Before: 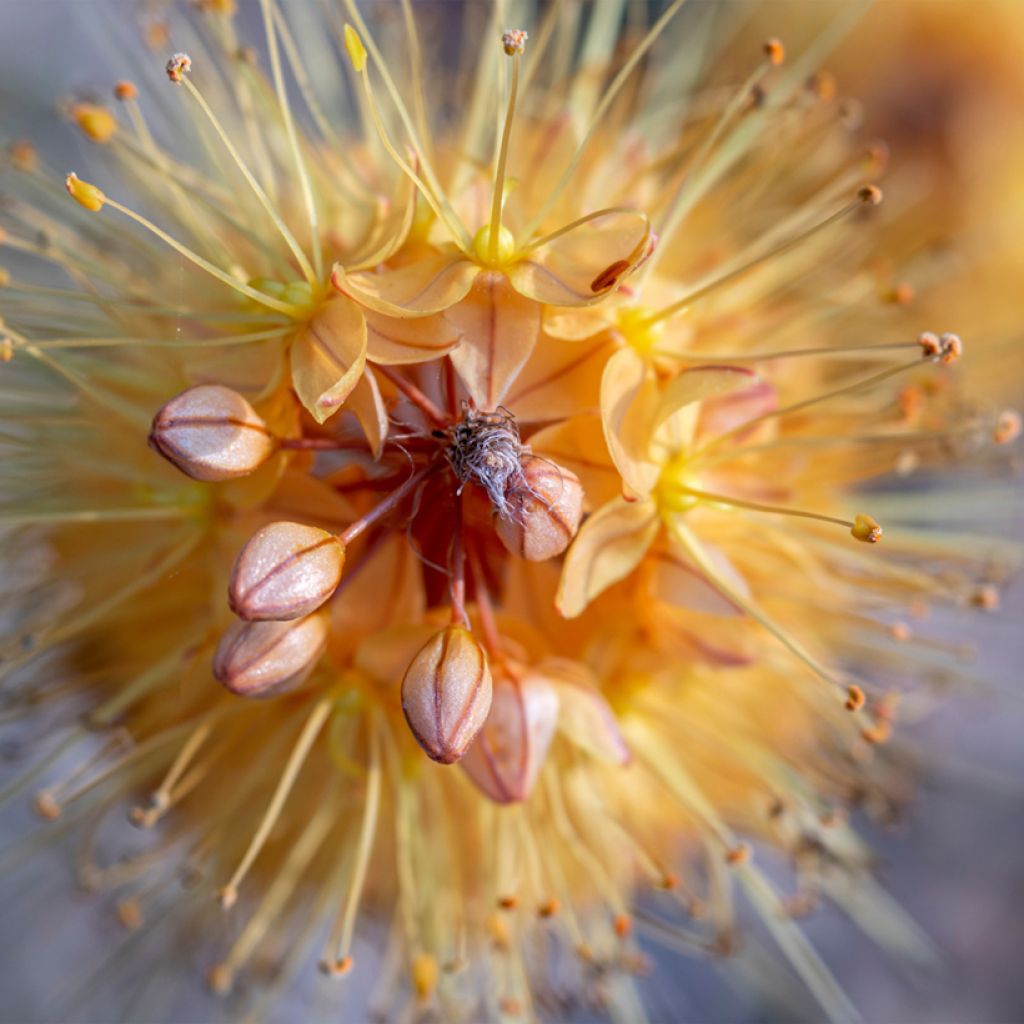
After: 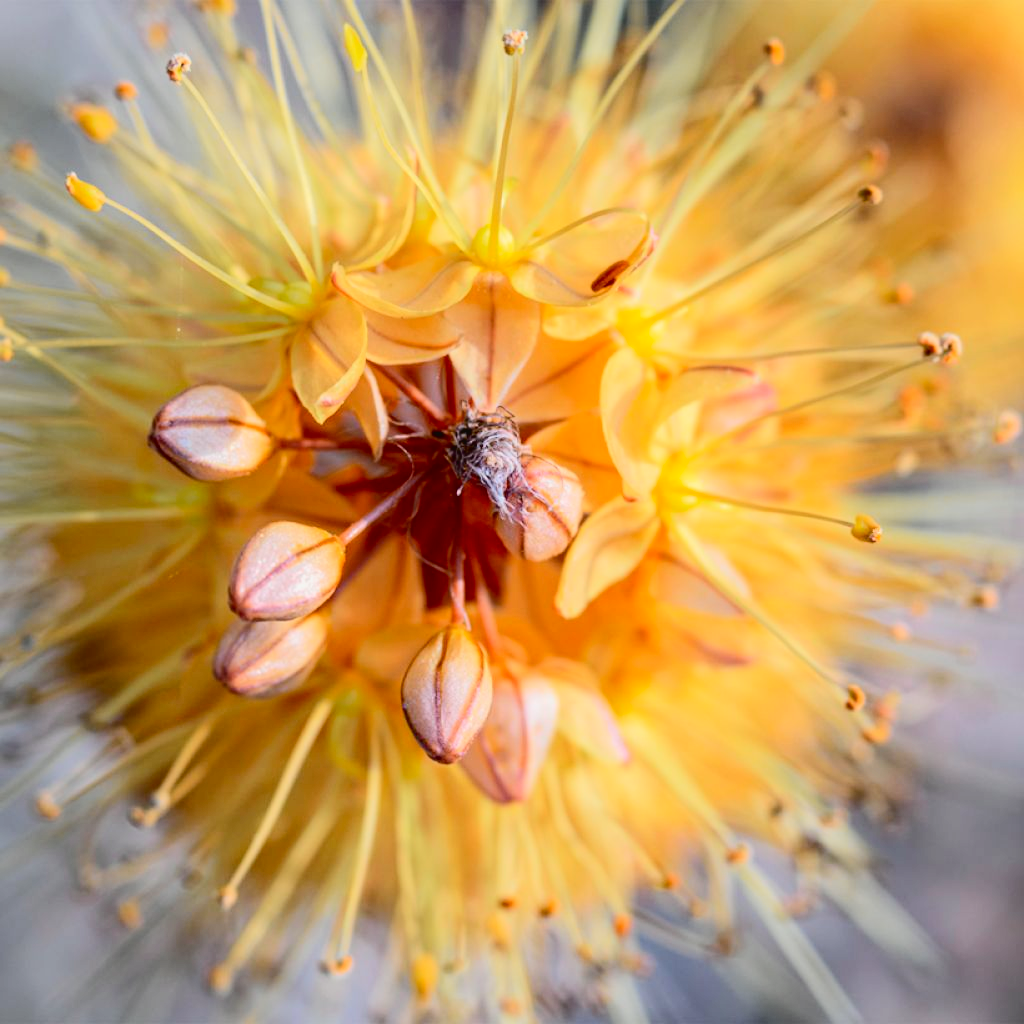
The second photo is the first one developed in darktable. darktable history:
tone curve: curves: ch0 [(0, 0.03) (0.113, 0.087) (0.207, 0.184) (0.515, 0.612) (0.712, 0.793) (1, 0.946)]; ch1 [(0, 0) (0.172, 0.123) (0.317, 0.279) (0.407, 0.401) (0.476, 0.482) (0.505, 0.499) (0.534, 0.534) (0.632, 0.645) (0.726, 0.745) (1, 1)]; ch2 [(0, 0) (0.411, 0.424) (0.476, 0.492) (0.521, 0.524) (0.541, 0.559) (0.65, 0.699) (1, 1)], color space Lab, independent channels, preserve colors none
exposure: black level correction 0.002, exposure 0.15 EV, compensate highlight preservation false
